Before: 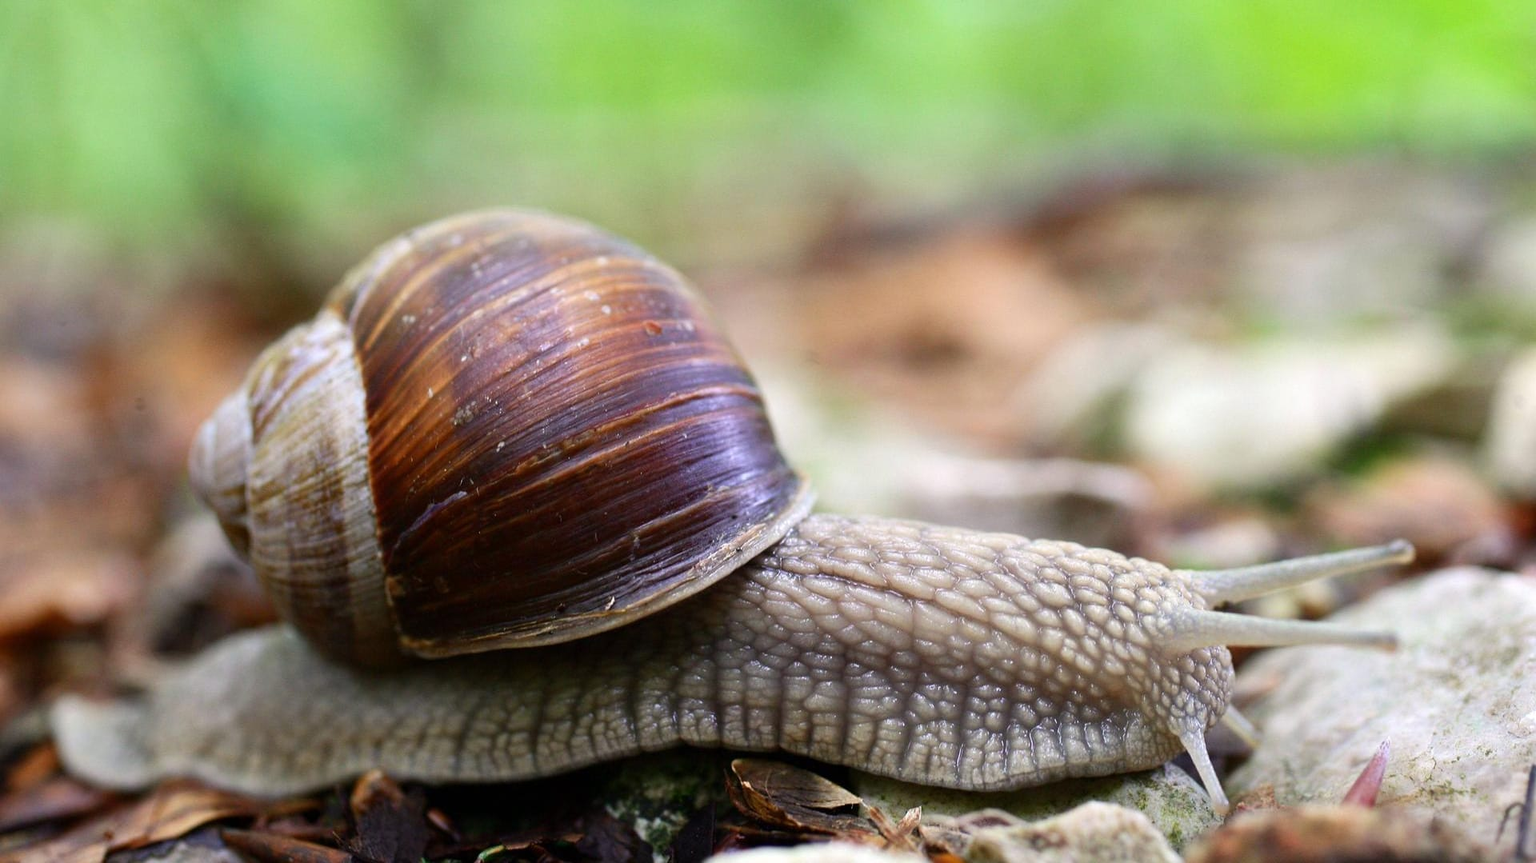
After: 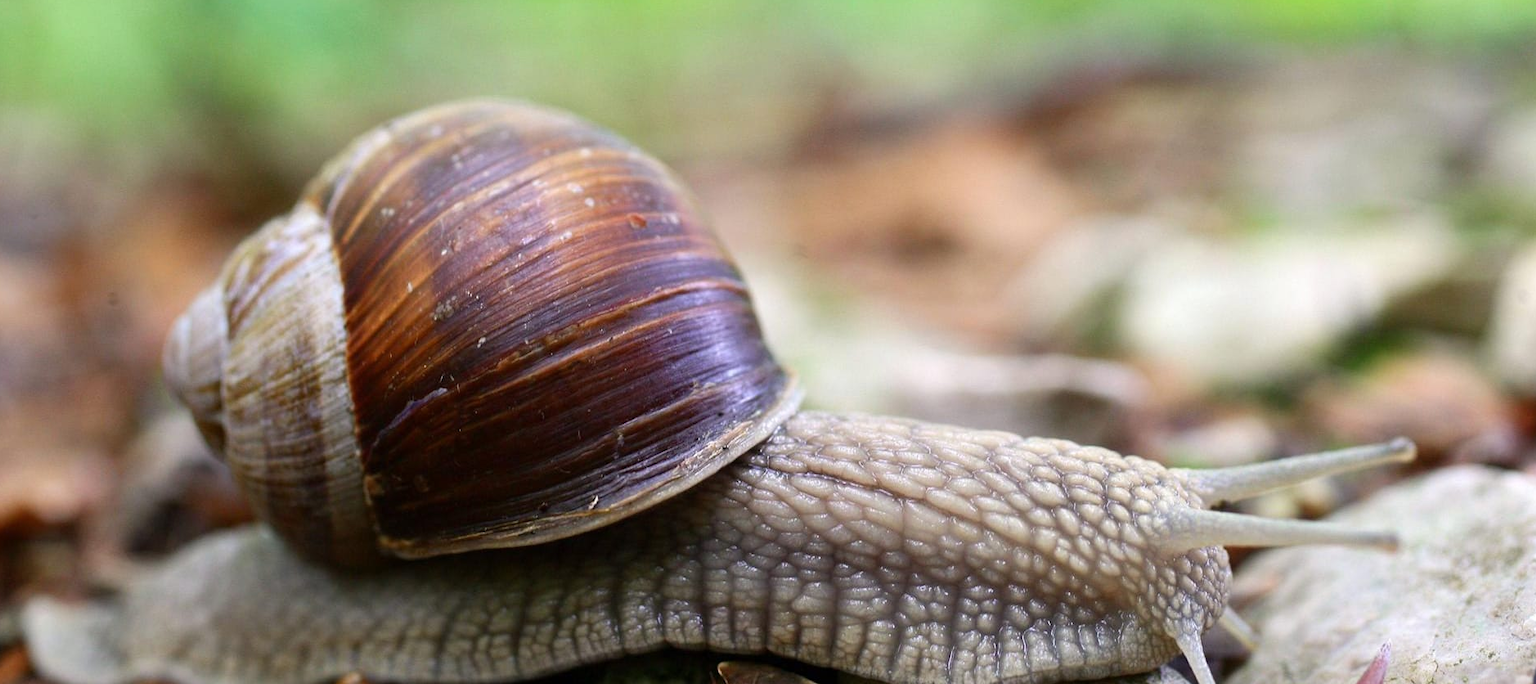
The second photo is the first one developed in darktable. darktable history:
crop and rotate: left 1.933%, top 12.993%, right 0.203%, bottom 9.36%
